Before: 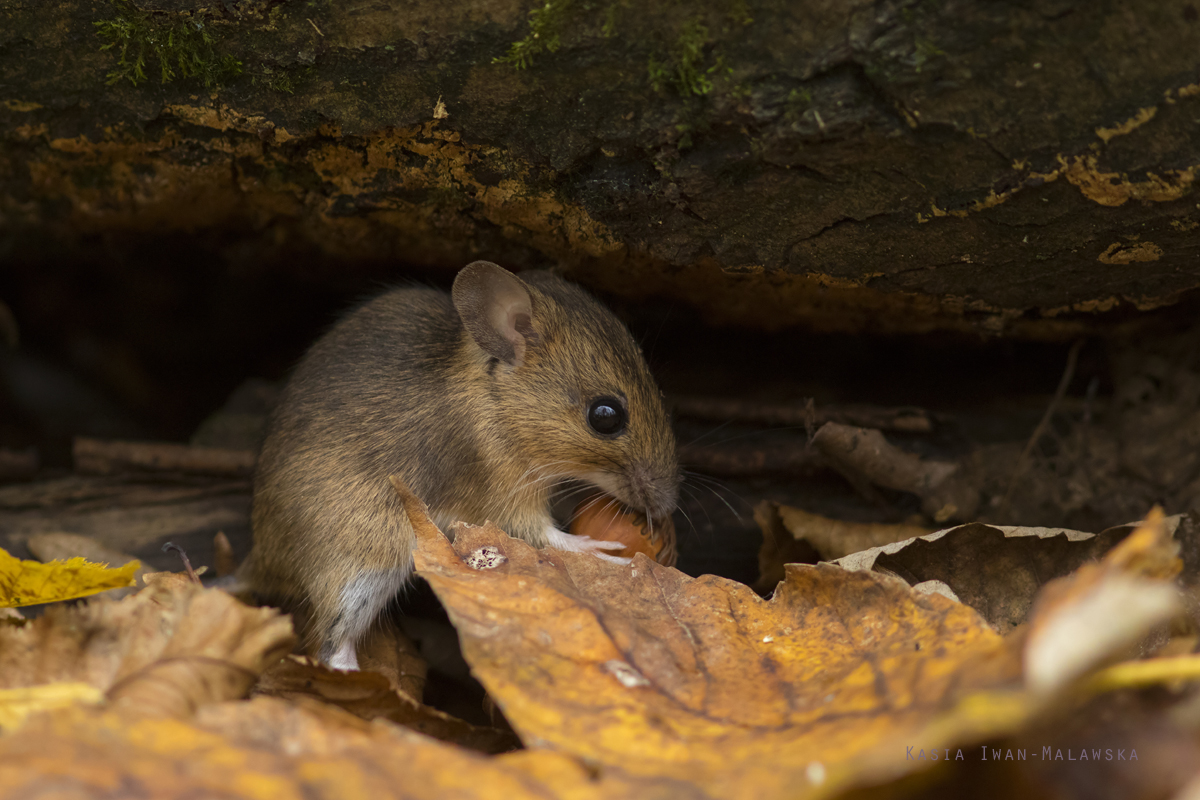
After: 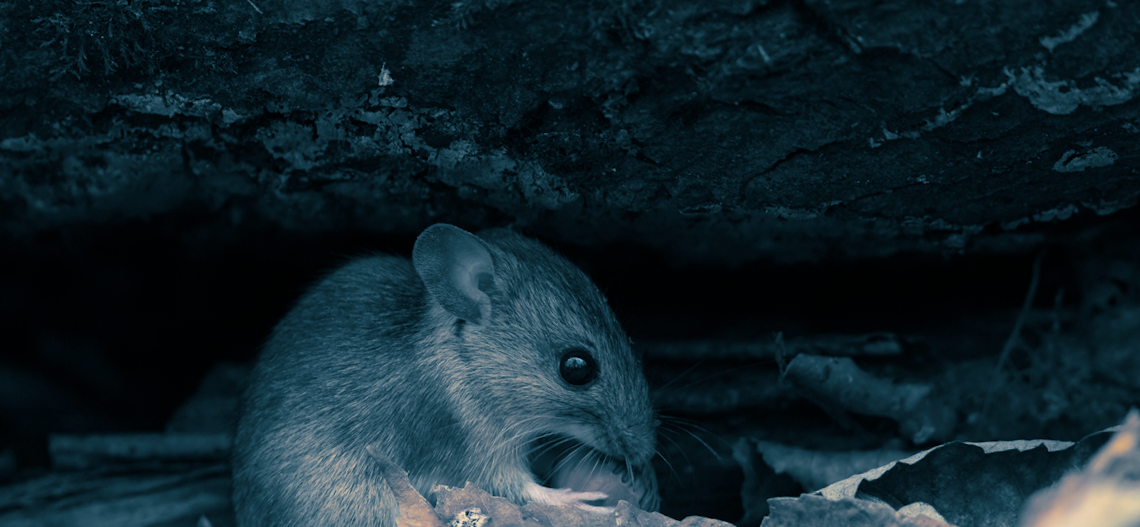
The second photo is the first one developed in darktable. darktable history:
crop: bottom 24.988%
rotate and perspective: rotation -5°, crop left 0.05, crop right 0.952, crop top 0.11, crop bottom 0.89
split-toning: shadows › hue 212.4°, balance -70
